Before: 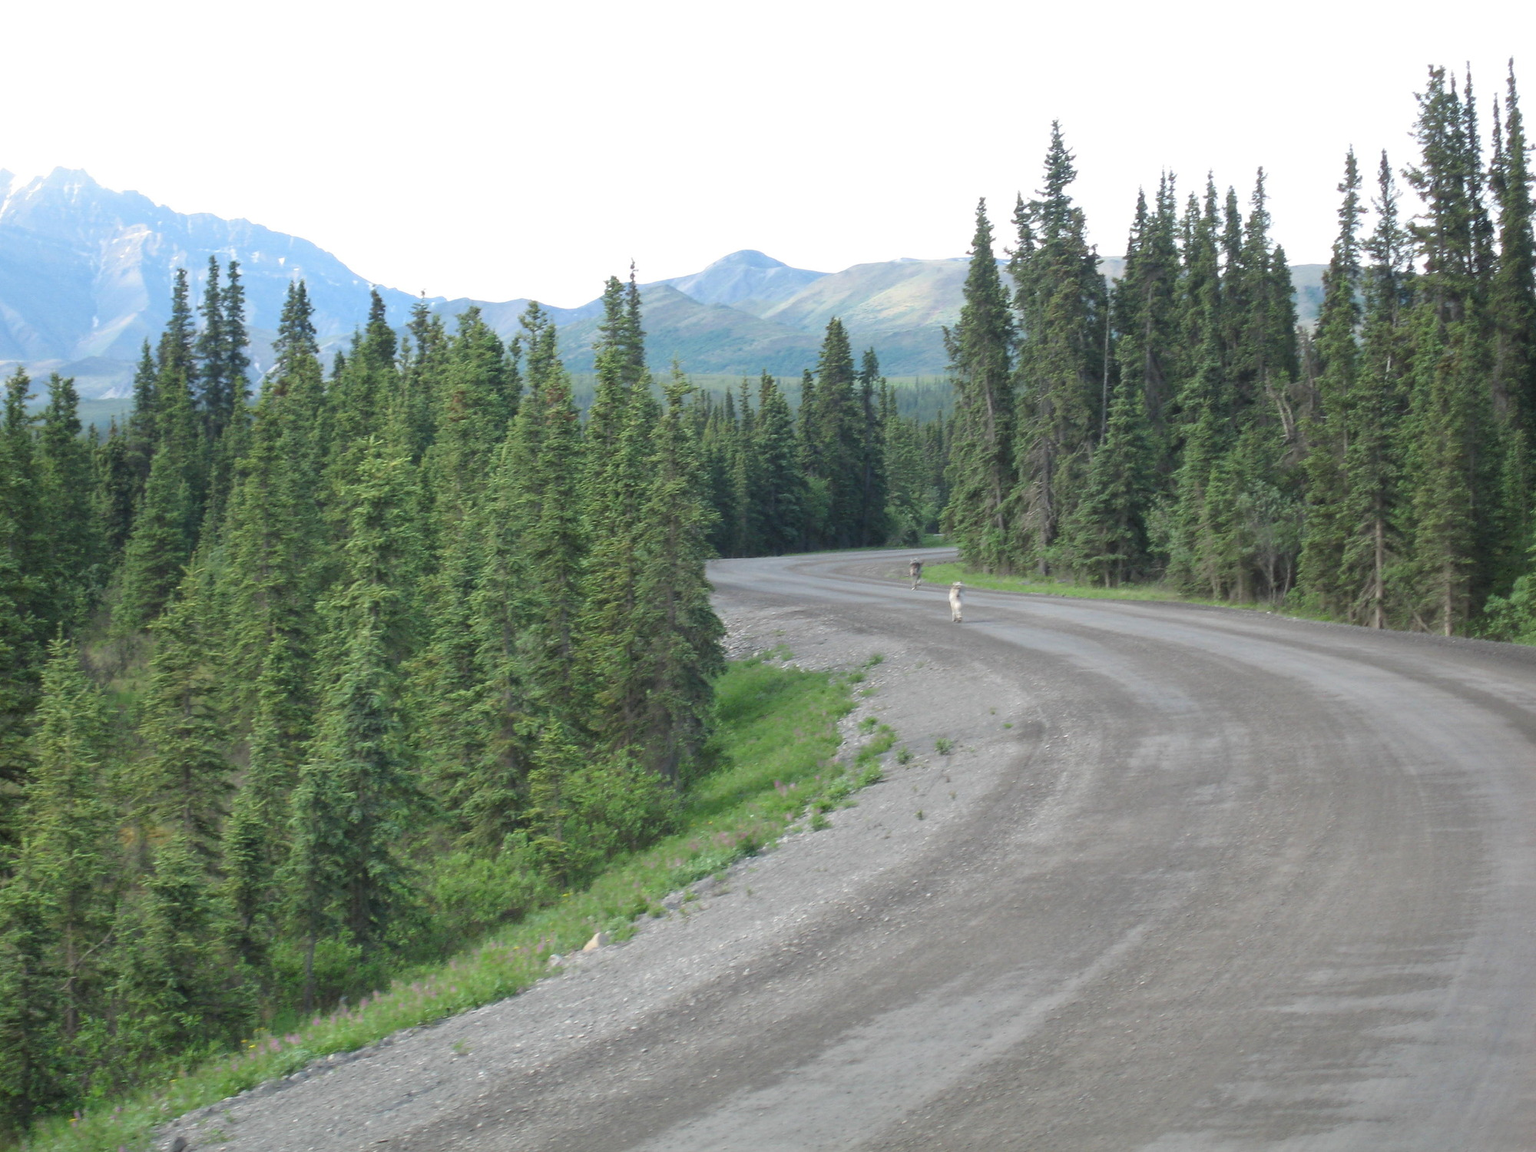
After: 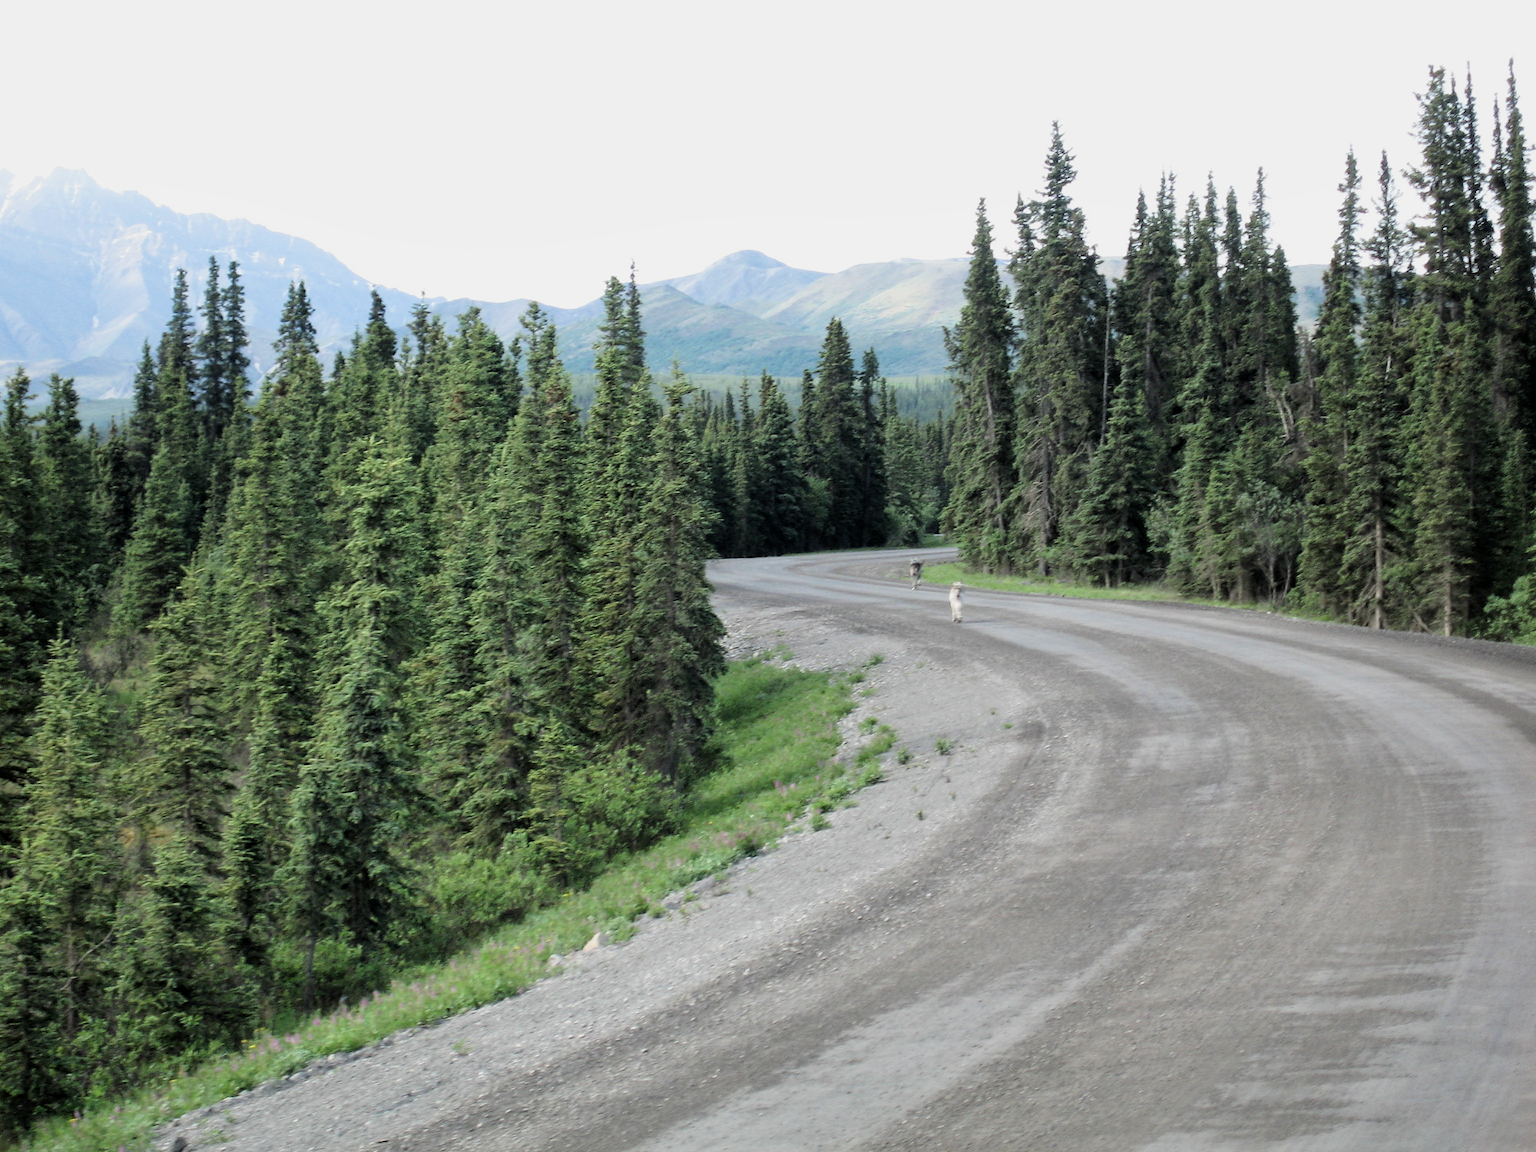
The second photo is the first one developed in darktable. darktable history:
local contrast: mode bilateral grid, contrast 99, coarseness 99, detail 108%, midtone range 0.2
filmic rgb: black relative exposure -5 EV, white relative exposure 3.56 EV, hardness 3.19, contrast 1.508, highlights saturation mix -49.37%
